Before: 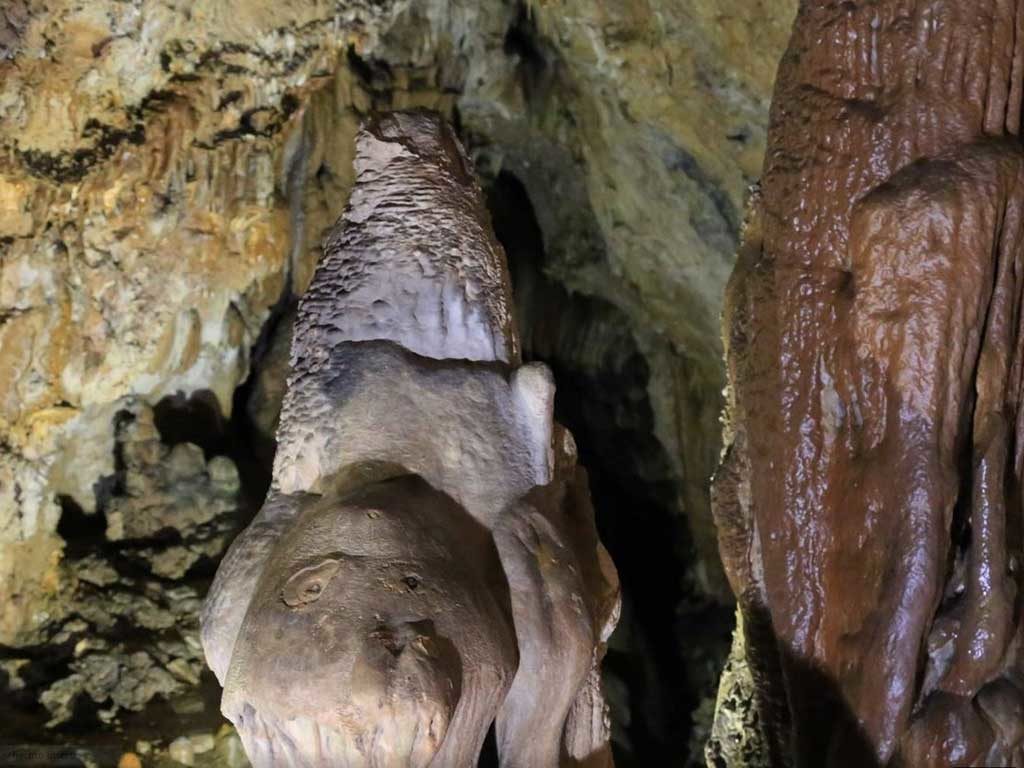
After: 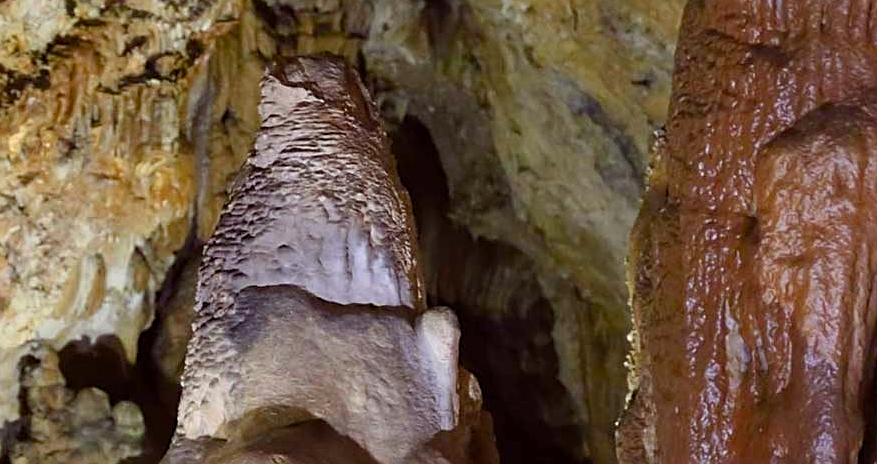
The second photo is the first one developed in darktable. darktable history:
crop and rotate: left 9.345%, top 7.22%, right 4.982%, bottom 32.331%
color balance rgb: perceptual saturation grading › global saturation 20%, perceptual saturation grading › highlights -25%, perceptual saturation grading › shadows 25%
color balance: mode lift, gamma, gain (sRGB), lift [1, 1.049, 1, 1]
sharpen: on, module defaults
